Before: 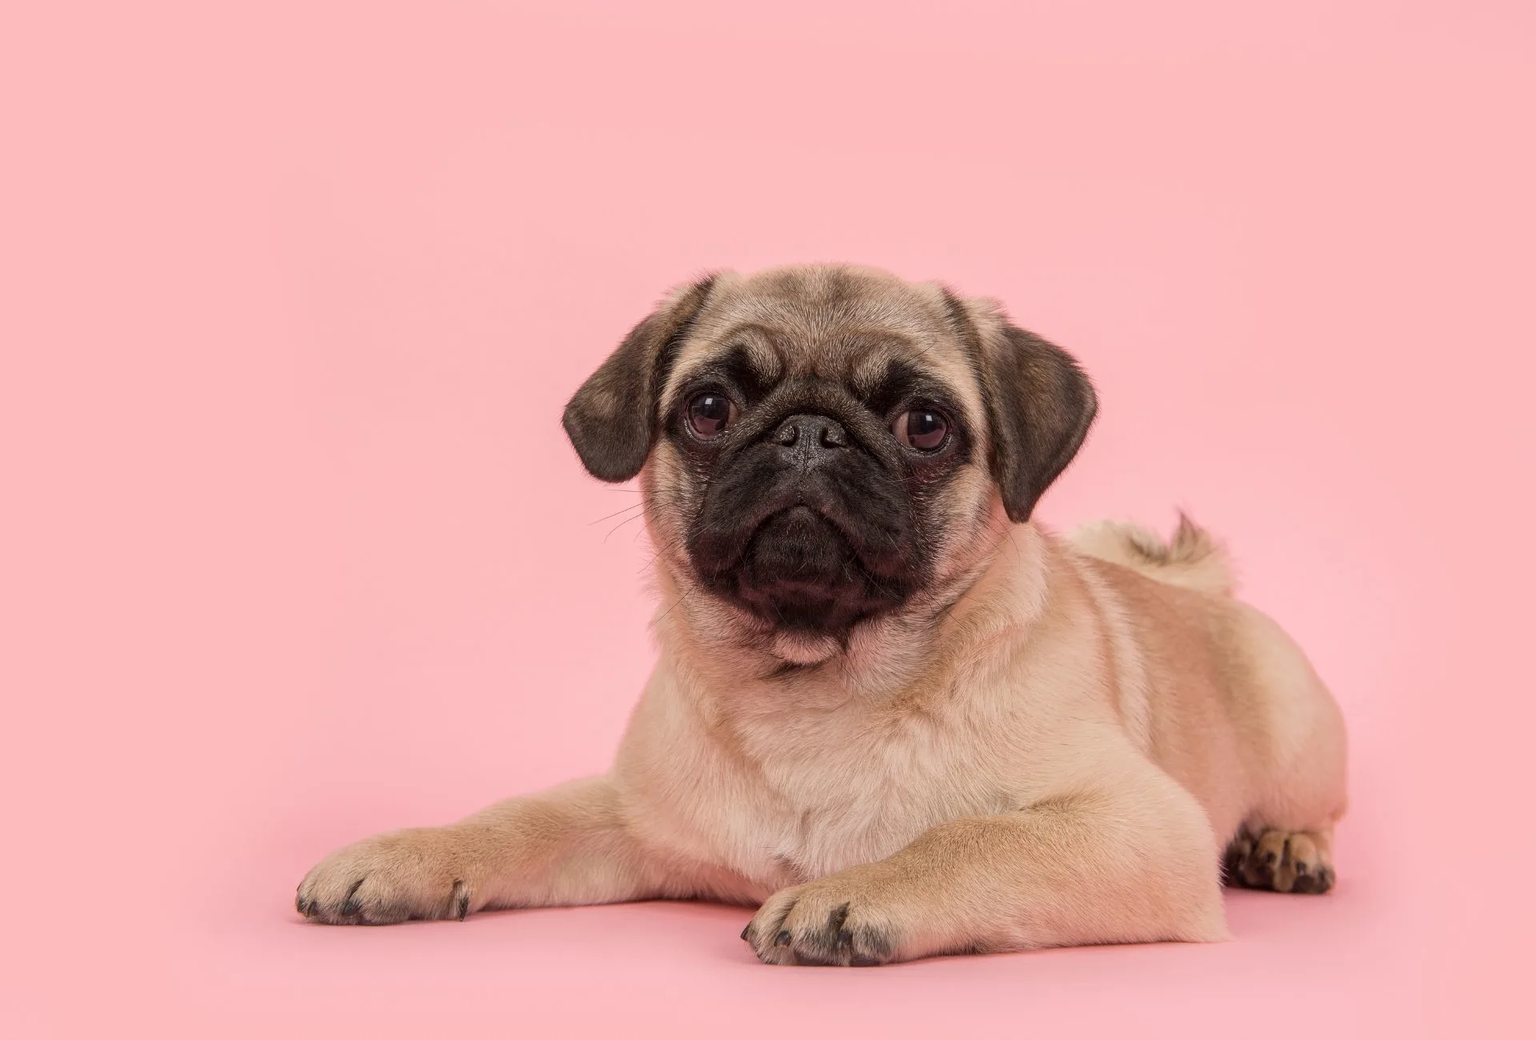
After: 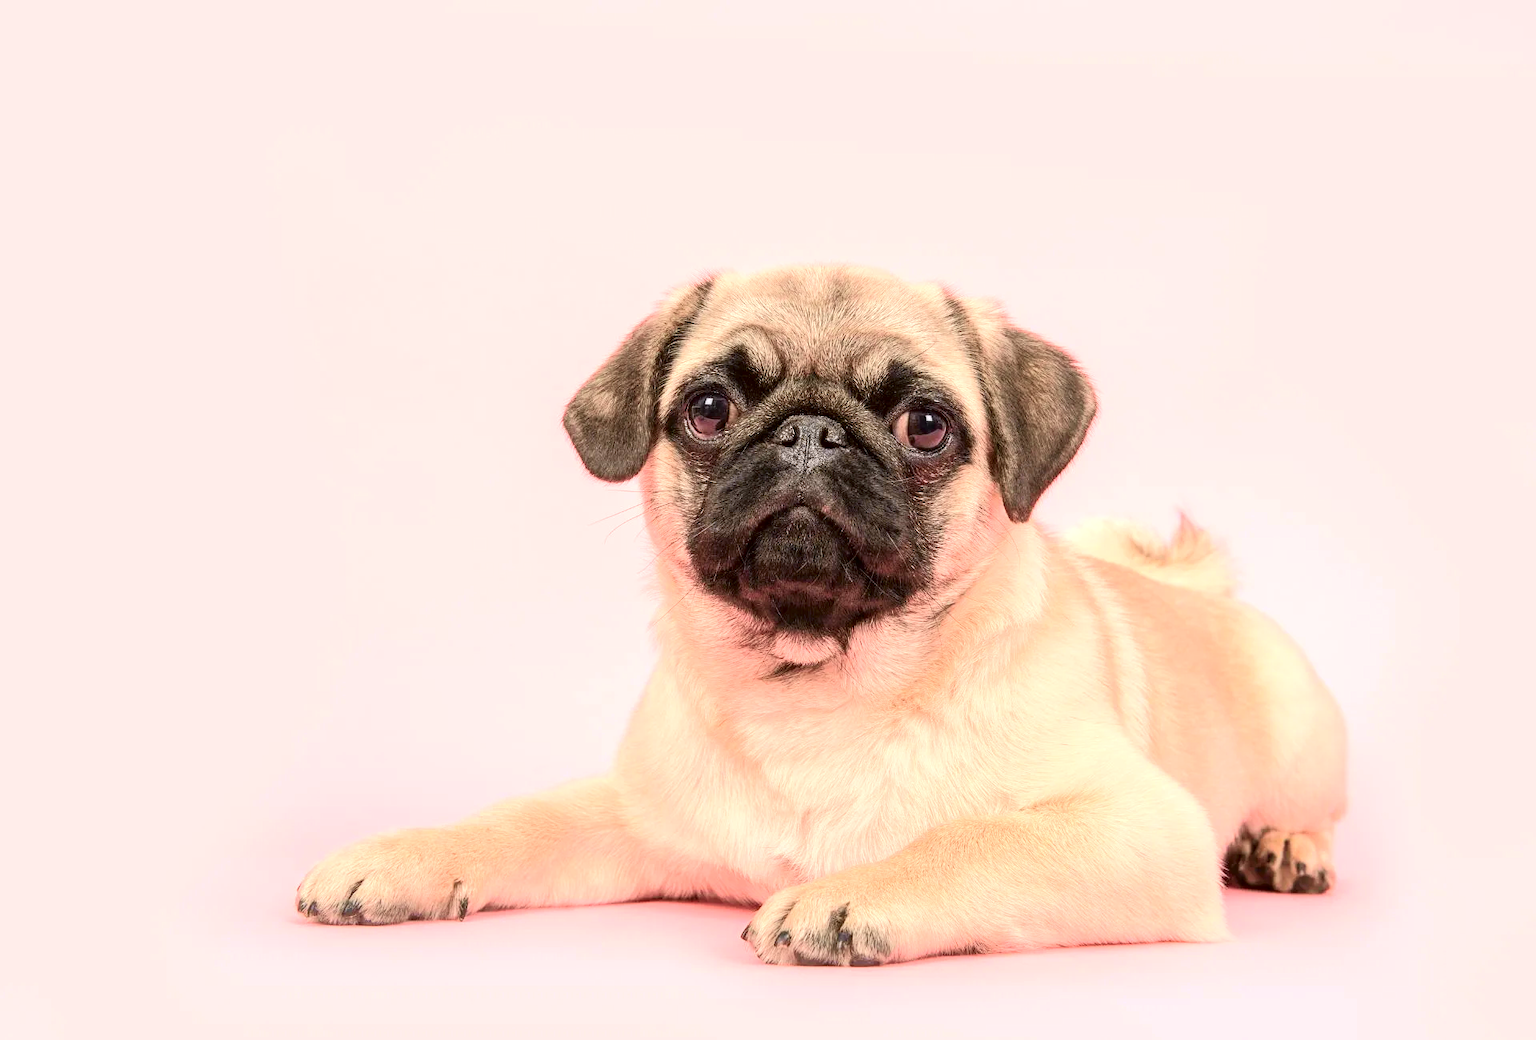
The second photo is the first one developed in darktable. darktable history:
exposure: black level correction 0, exposure 1.097 EV, compensate exposure bias true, compensate highlight preservation false
tone curve: curves: ch0 [(0, 0) (0.037, 0.011) (0.135, 0.093) (0.266, 0.281) (0.461, 0.555) (0.581, 0.716) (0.675, 0.793) (0.767, 0.849) (0.91, 0.924) (1, 0.979)]; ch1 [(0, 0) (0.292, 0.278) (0.419, 0.423) (0.493, 0.492) (0.506, 0.5) (0.534, 0.529) (0.562, 0.562) (0.641, 0.663) (0.754, 0.76) (1, 1)]; ch2 [(0, 0) (0.294, 0.3) (0.361, 0.372) (0.429, 0.445) (0.478, 0.486) (0.502, 0.498) (0.518, 0.522) (0.531, 0.549) (0.561, 0.579) (0.64, 0.645) (0.7, 0.7) (0.861, 0.808) (1, 0.951)], color space Lab, independent channels, preserve colors none
